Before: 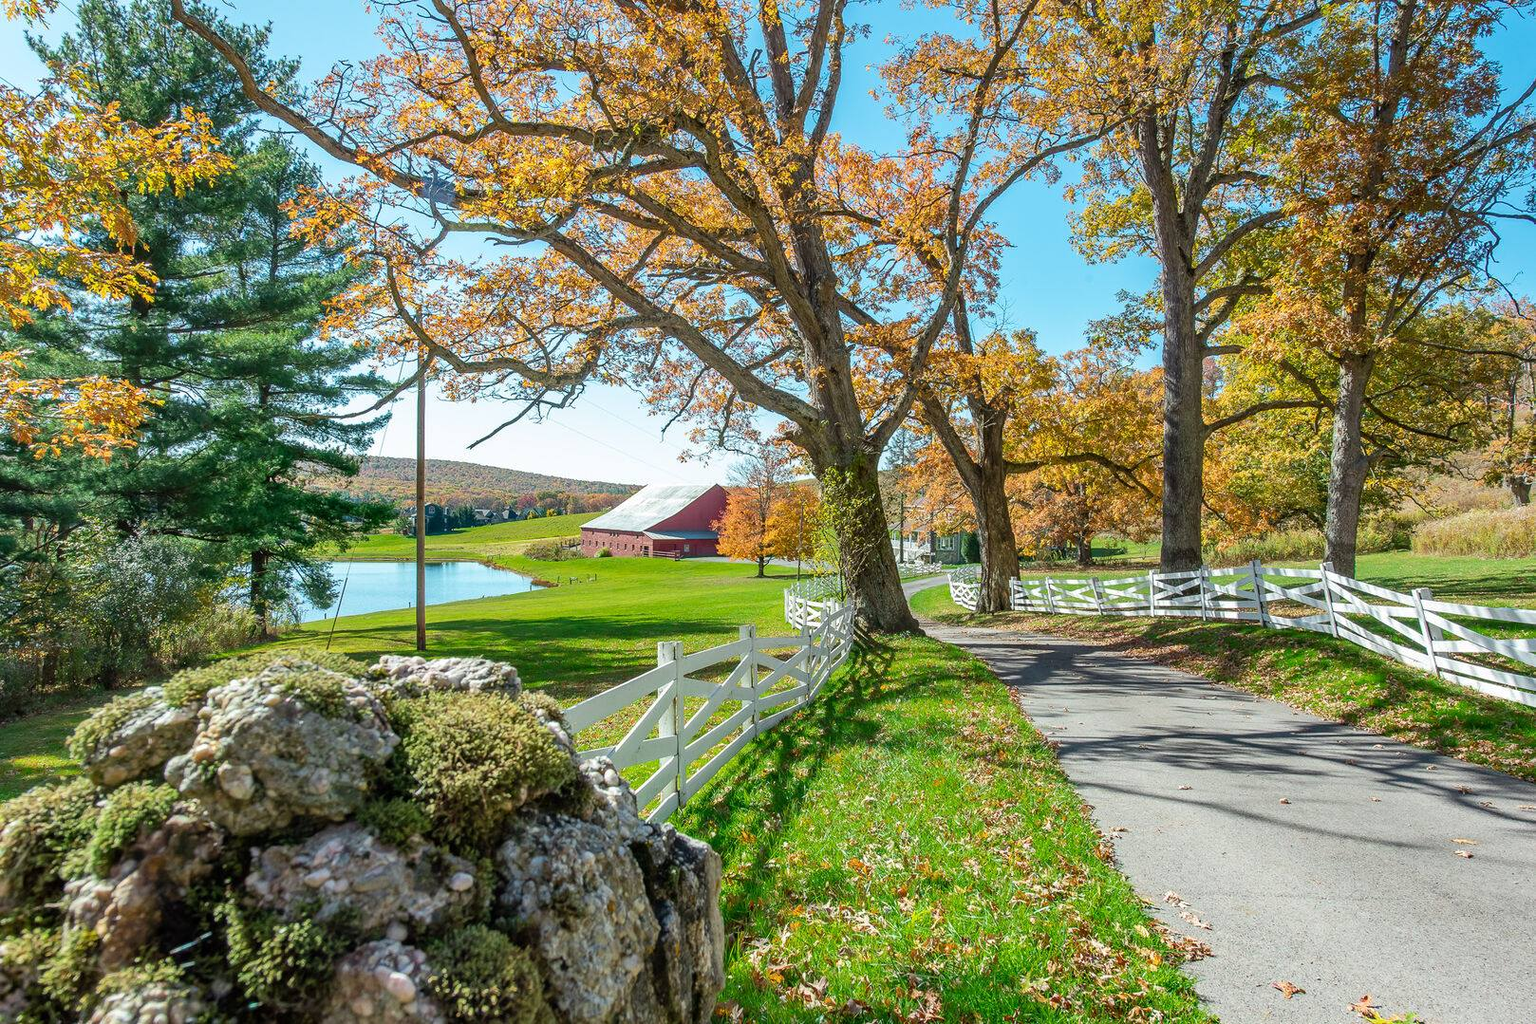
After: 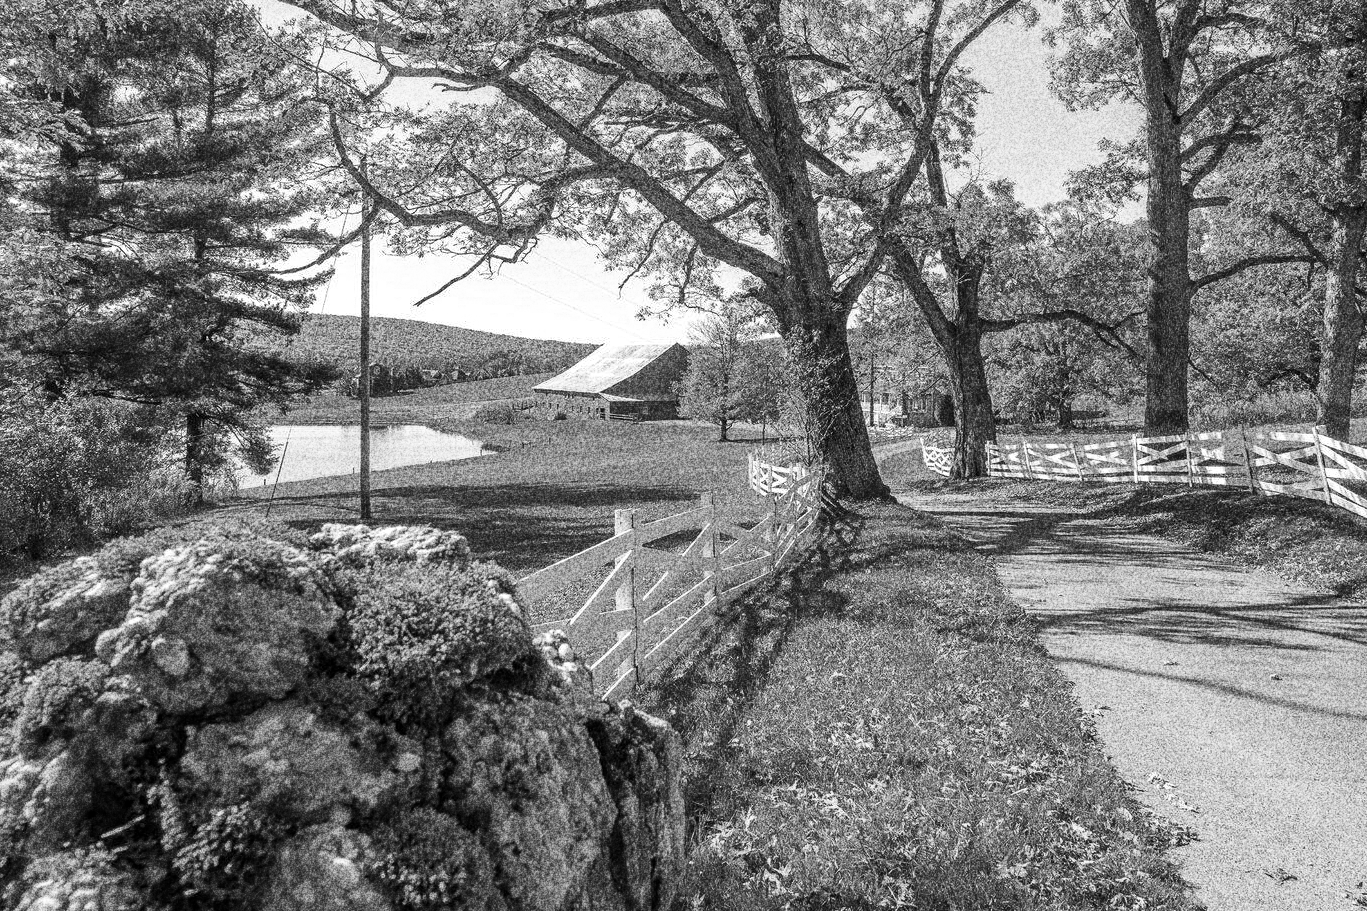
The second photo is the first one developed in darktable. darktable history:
fill light: on, module defaults
crop and rotate: left 4.842%, top 15.51%, right 10.668%
contrast equalizer: y [[0.5 ×6], [0.5 ×6], [0.5, 0.5, 0.501, 0.545, 0.707, 0.863], [0 ×6], [0 ×6]]
local contrast: mode bilateral grid, contrast 10, coarseness 25, detail 115%, midtone range 0.2
grain: coarseness 30.02 ISO, strength 100%
color calibration: output gray [0.25, 0.35, 0.4, 0], x 0.383, y 0.372, temperature 3905.17 K
levels: mode automatic
